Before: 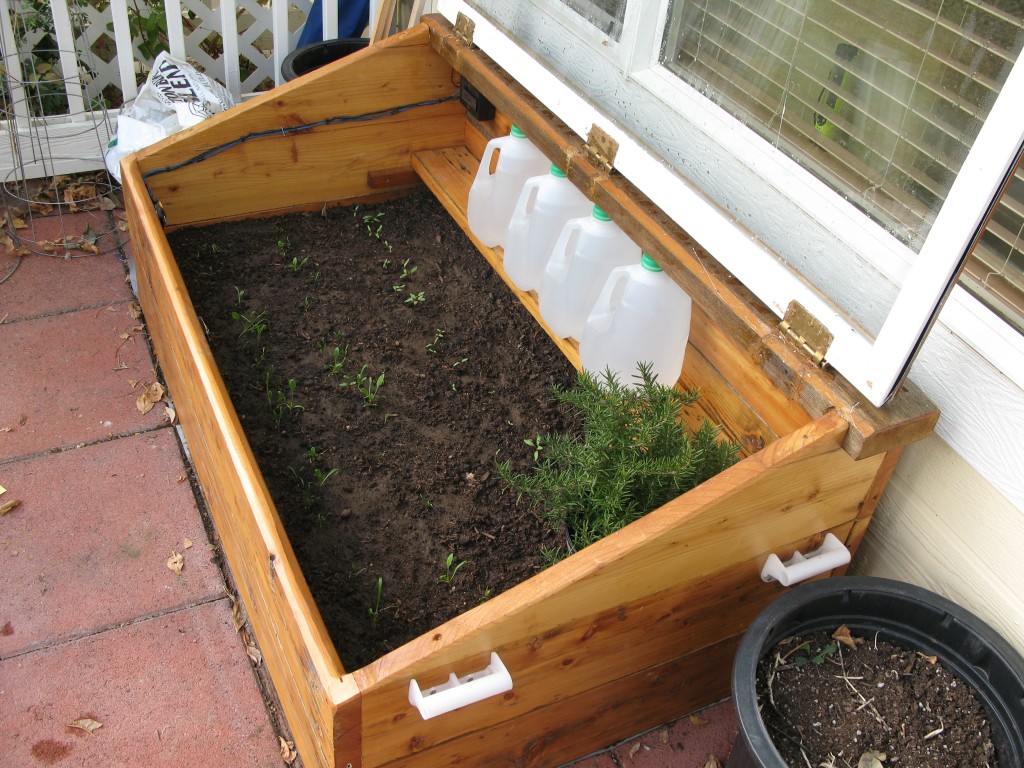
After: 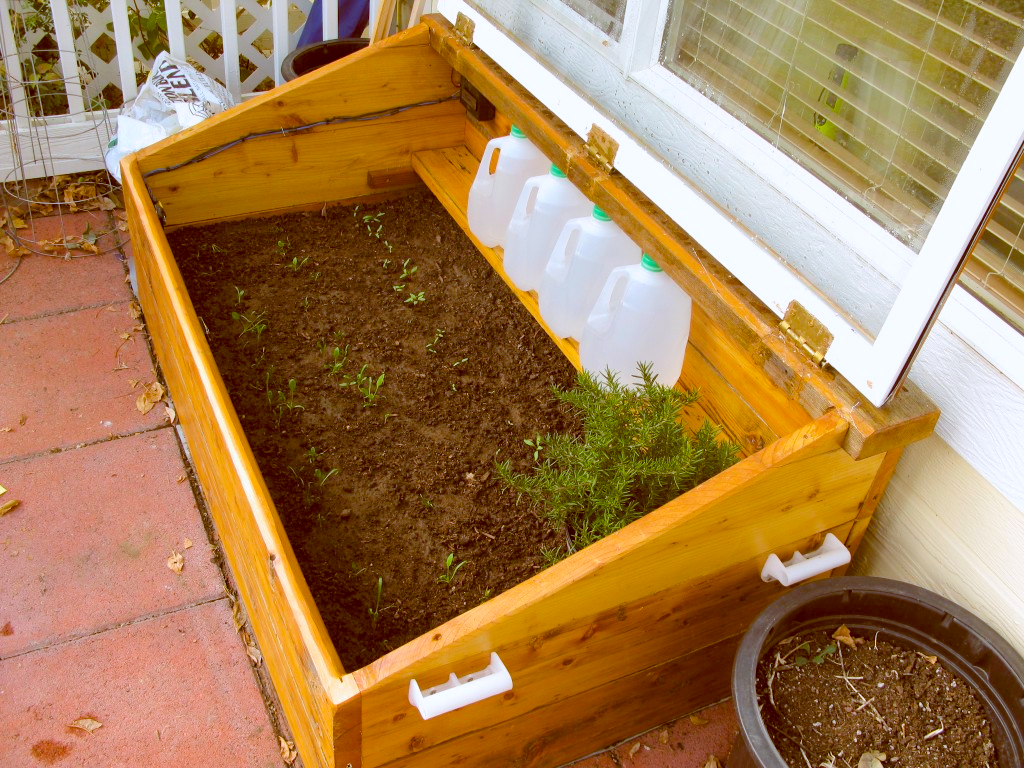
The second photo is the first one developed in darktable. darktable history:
color balance: lift [1, 1.011, 0.999, 0.989], gamma [1.109, 1.045, 1.039, 0.955], gain [0.917, 0.936, 0.952, 1.064], contrast 2.32%, contrast fulcrum 19%, output saturation 101%
color balance rgb: perceptual saturation grading › global saturation 25%, perceptual brilliance grading › mid-tones 10%, perceptual brilliance grading › shadows 15%, global vibrance 20%
